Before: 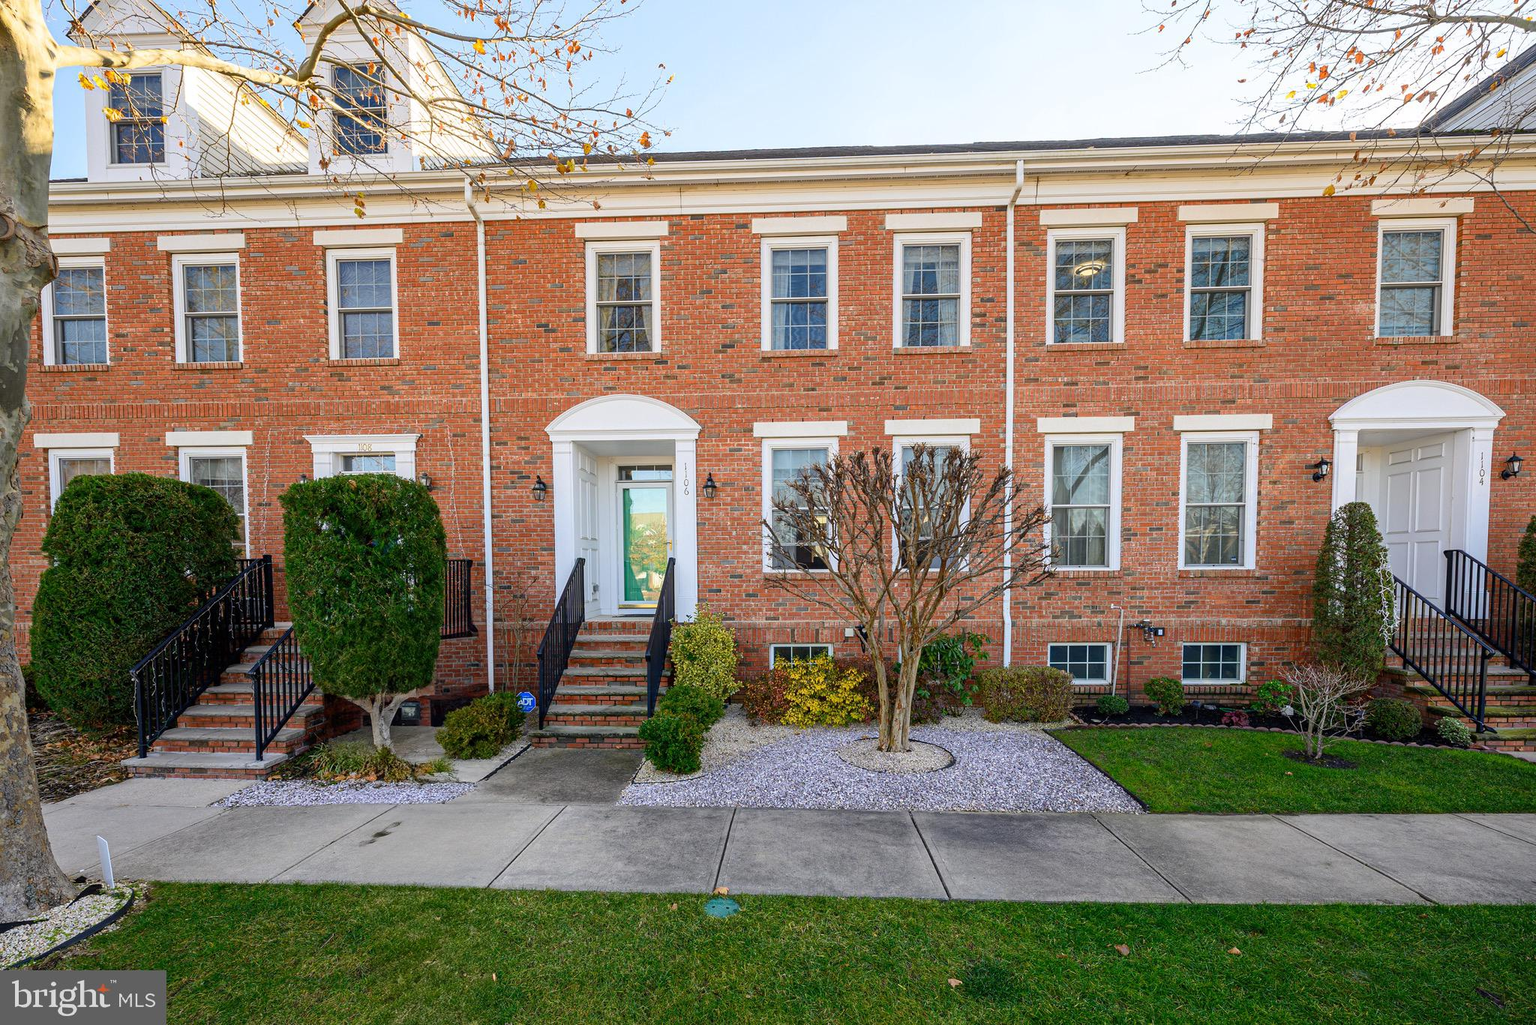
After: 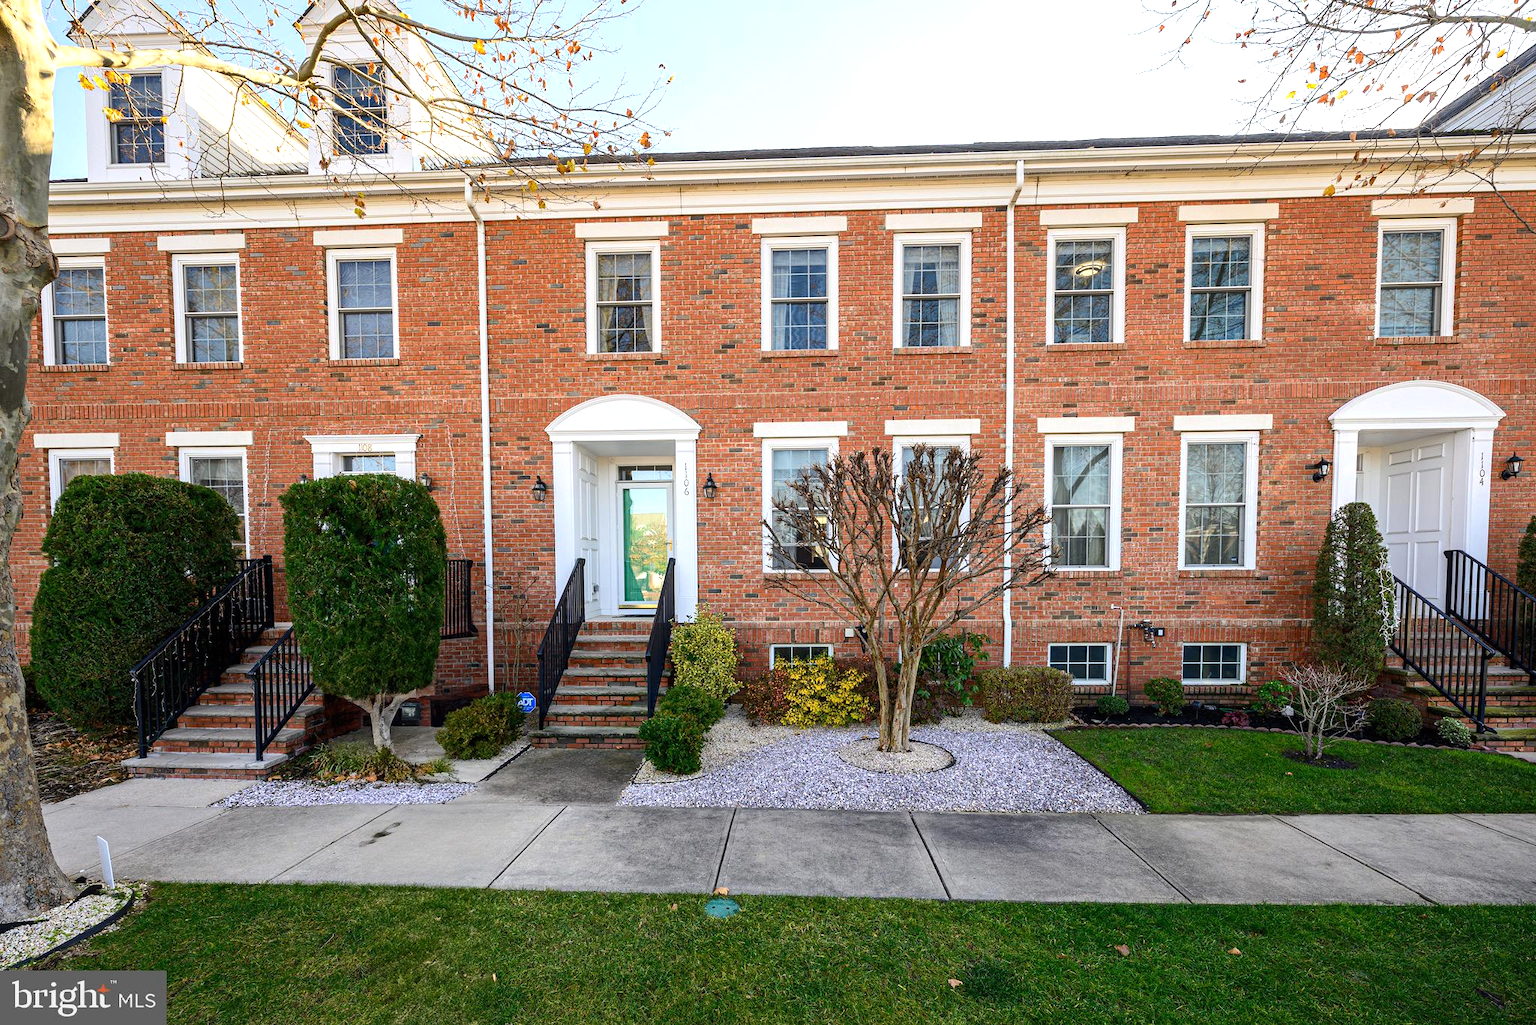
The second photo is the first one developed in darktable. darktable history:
tone equalizer: -8 EV -0.447 EV, -7 EV -0.373 EV, -6 EV -0.354 EV, -5 EV -0.234 EV, -3 EV 0.224 EV, -2 EV 0.346 EV, -1 EV 0.374 EV, +0 EV 0.397 EV, edges refinement/feathering 500, mask exposure compensation -1.57 EV, preserve details no
